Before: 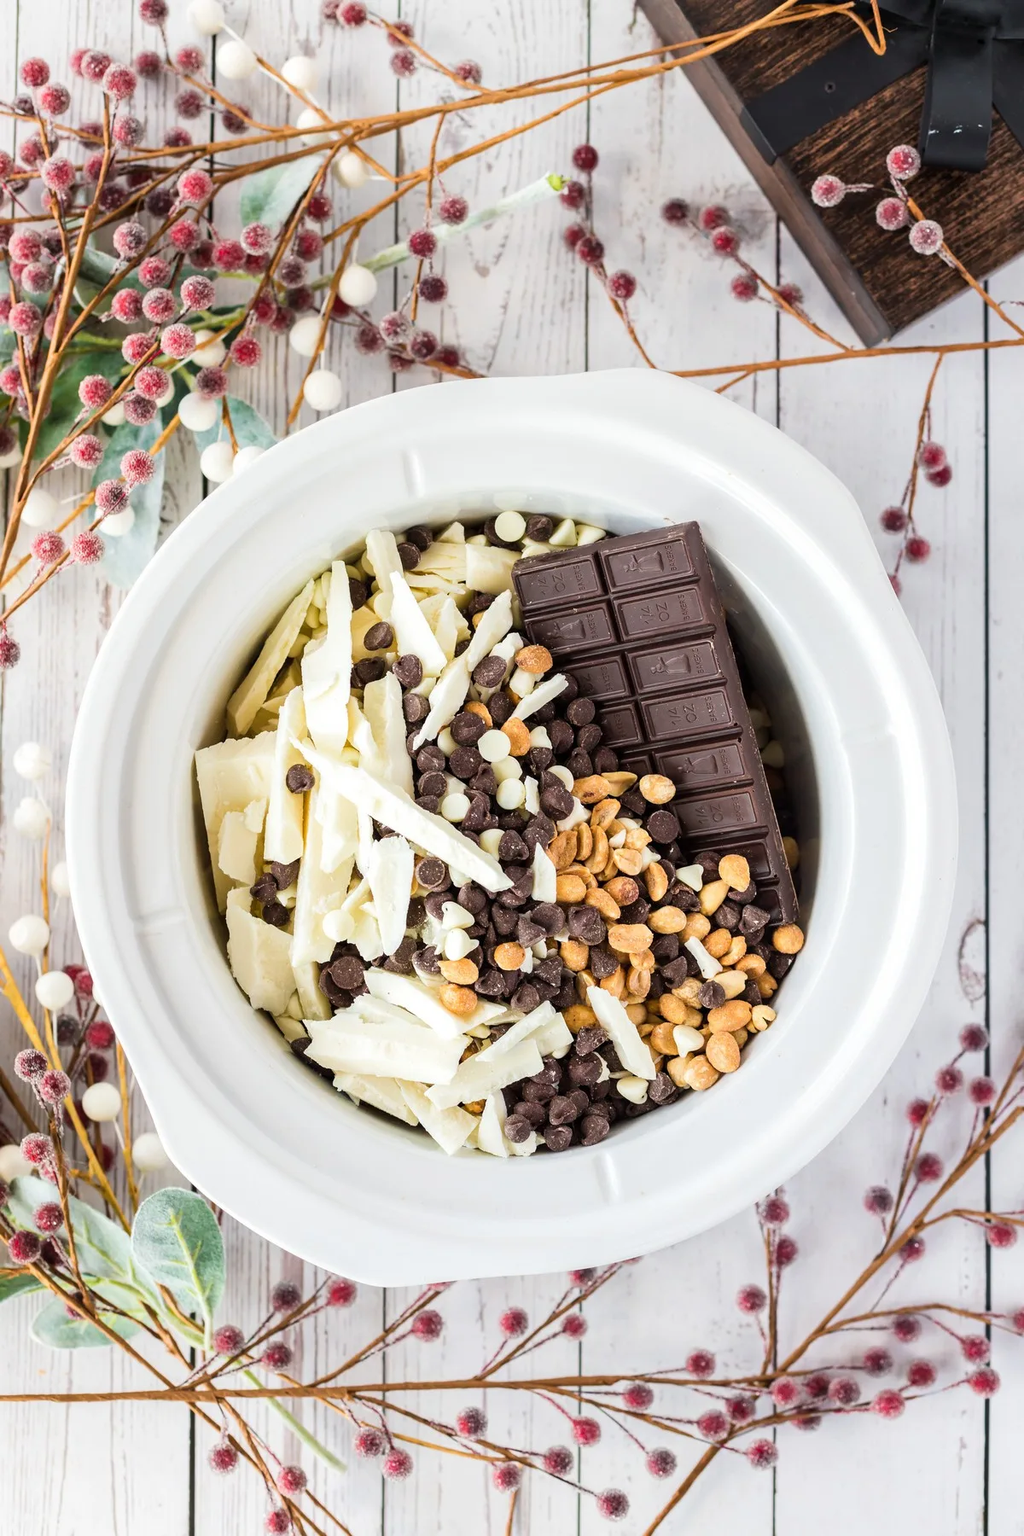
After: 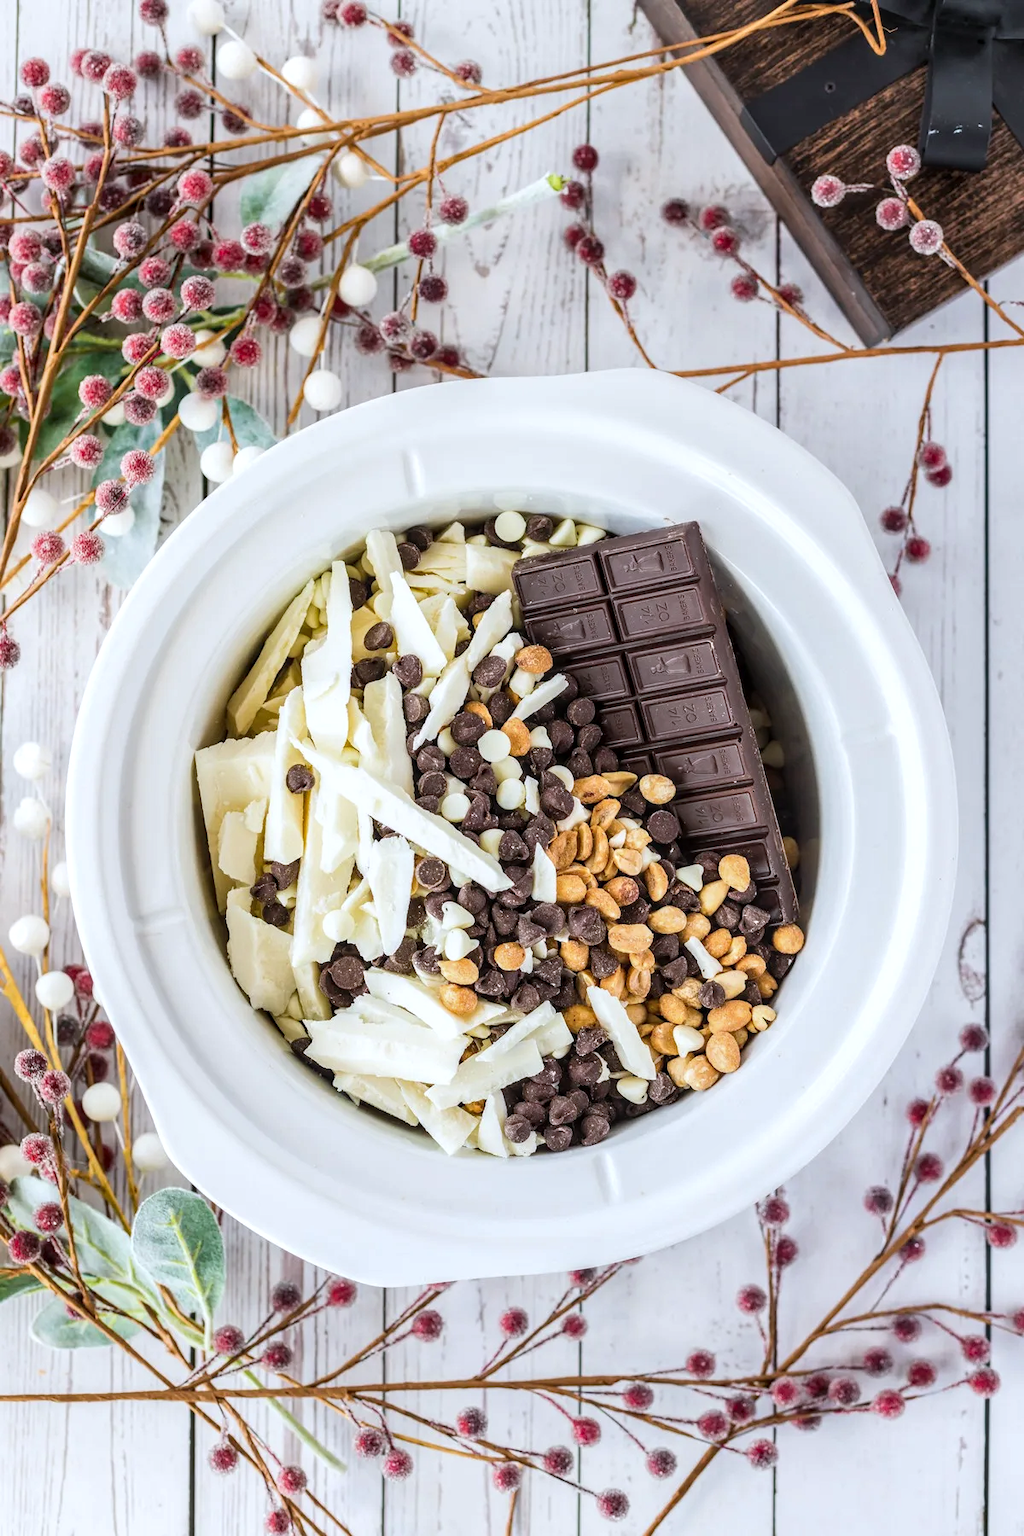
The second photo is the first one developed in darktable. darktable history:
white balance: red 0.974, blue 1.044
local contrast: on, module defaults
